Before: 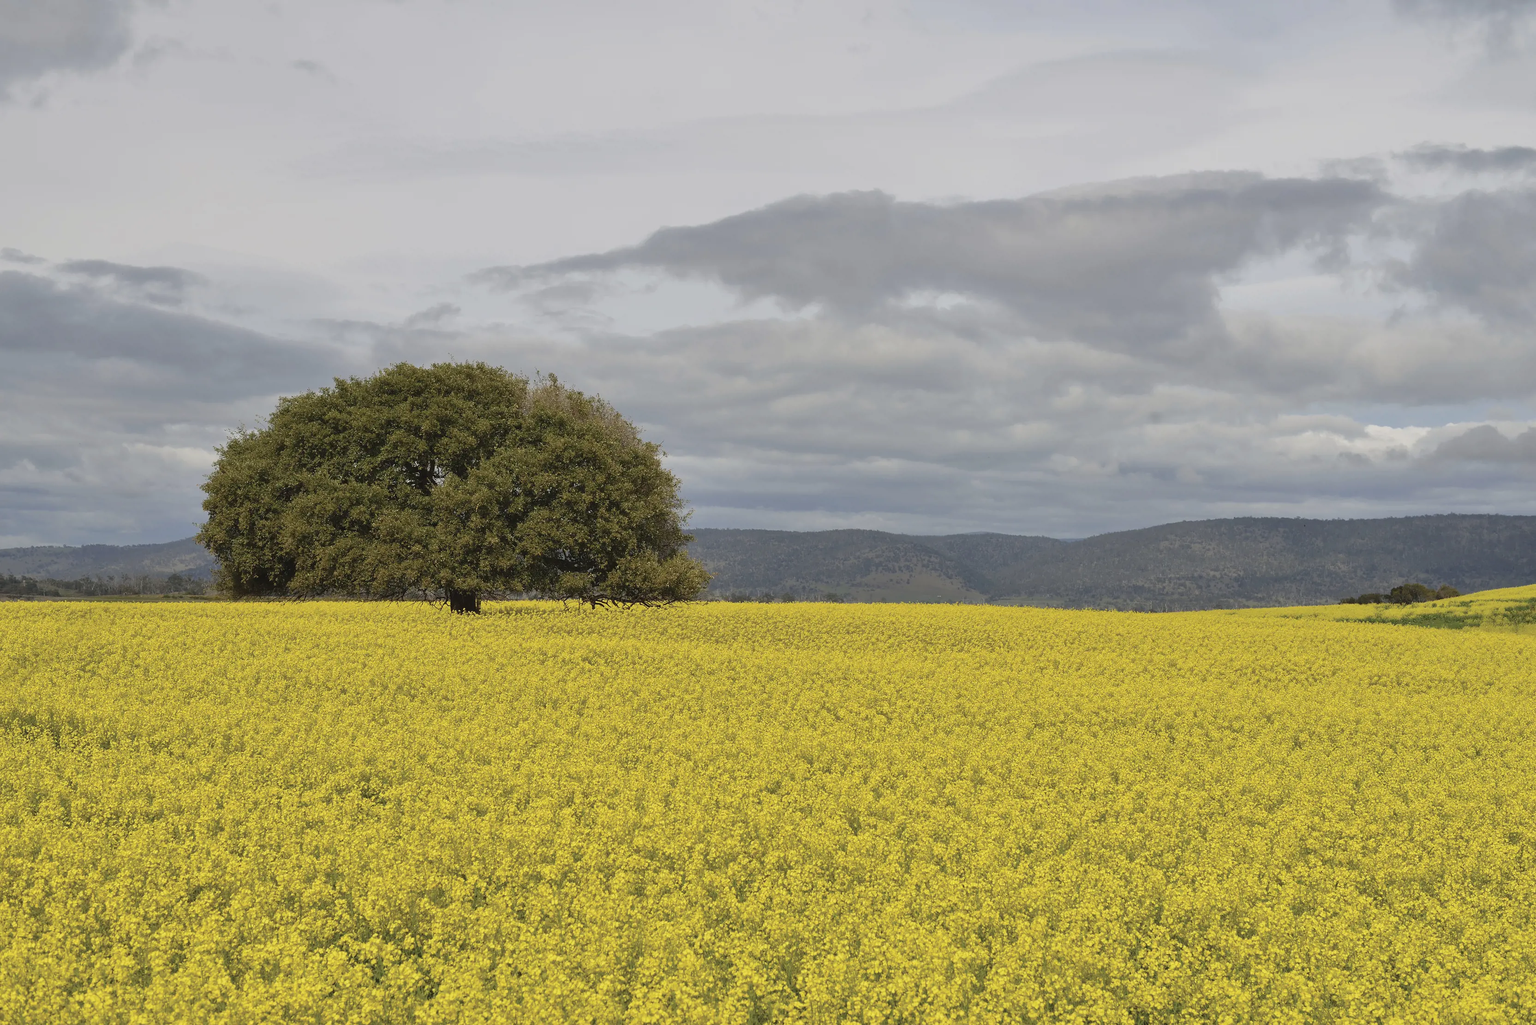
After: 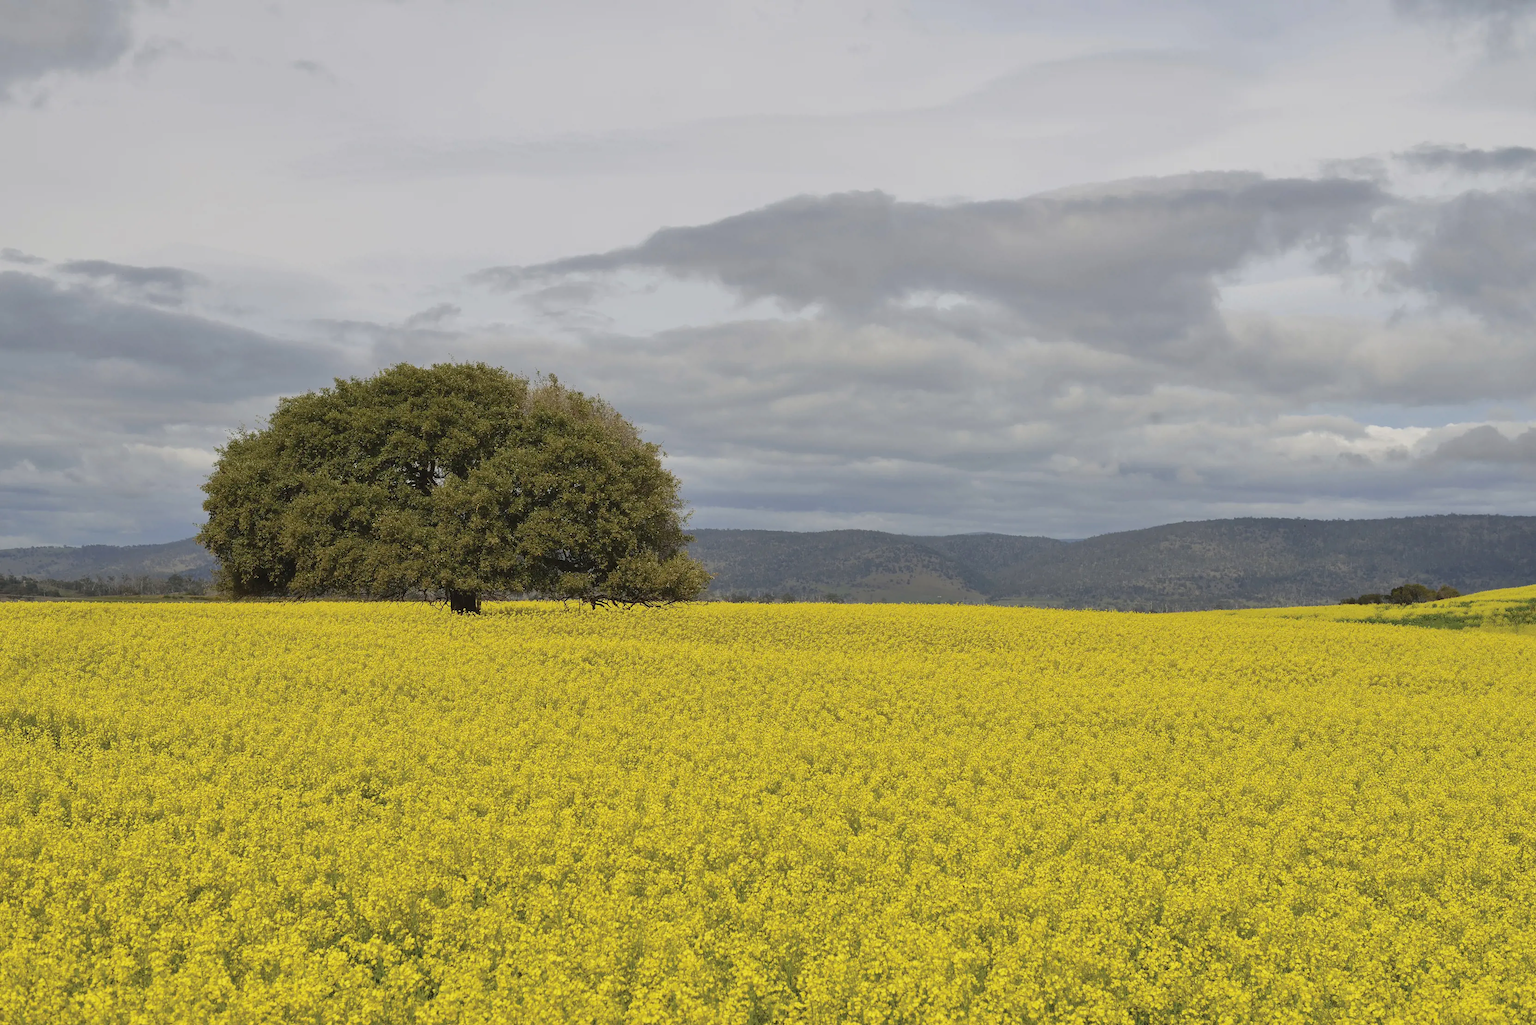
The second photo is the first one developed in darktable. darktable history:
white balance: emerald 1
color correction: saturation 1.1
